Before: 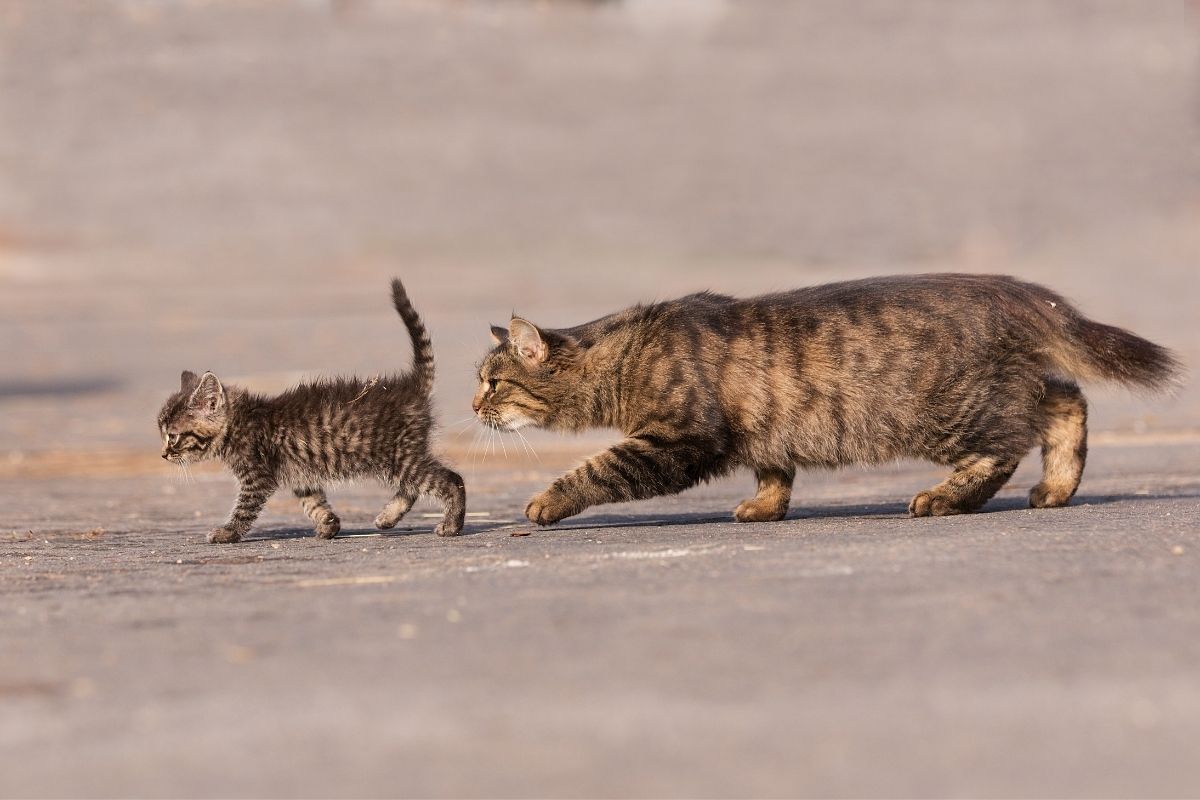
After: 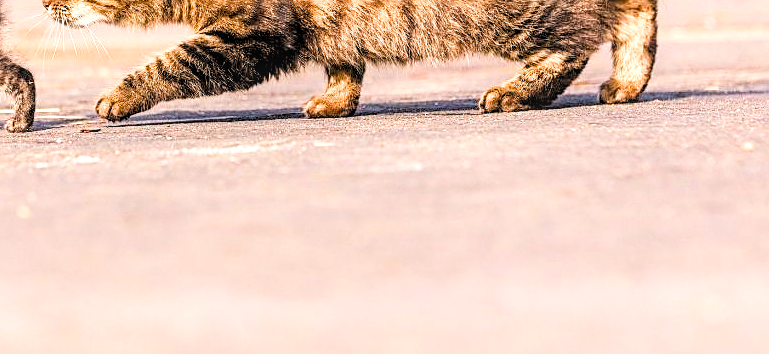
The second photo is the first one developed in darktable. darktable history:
crop and rotate: left 35.913%, top 50.664%, bottom 4.98%
sharpen: on, module defaults
levels: levels [0.055, 0.477, 0.9]
exposure: black level correction 0, exposure 0.93 EV, compensate highlight preservation false
color balance rgb: perceptual saturation grading › global saturation 19.304%, global vibrance 30.452%, contrast 10.555%
filmic rgb: black relative exposure -6.75 EV, white relative exposure 4.56 EV, hardness 3.24, color science v5 (2021), contrast in shadows safe, contrast in highlights safe
contrast brightness saturation: contrast 0.071, brightness 0.077, saturation 0.176
local contrast: on, module defaults
